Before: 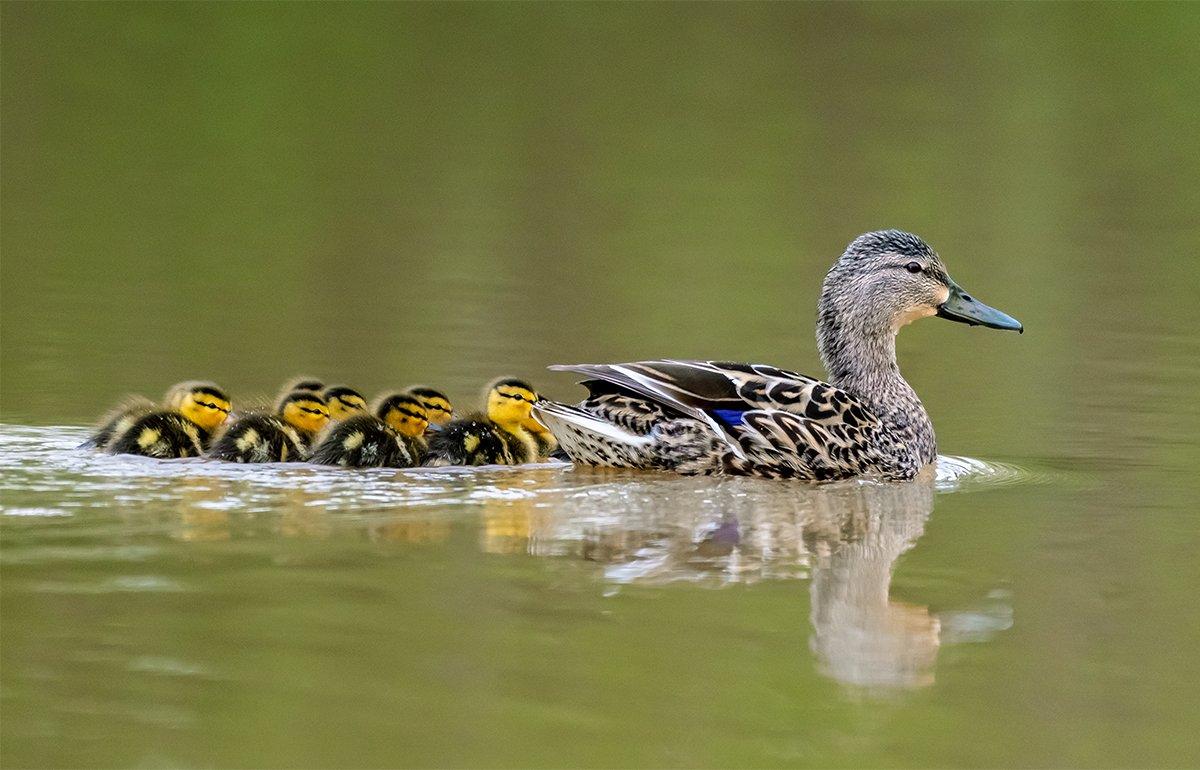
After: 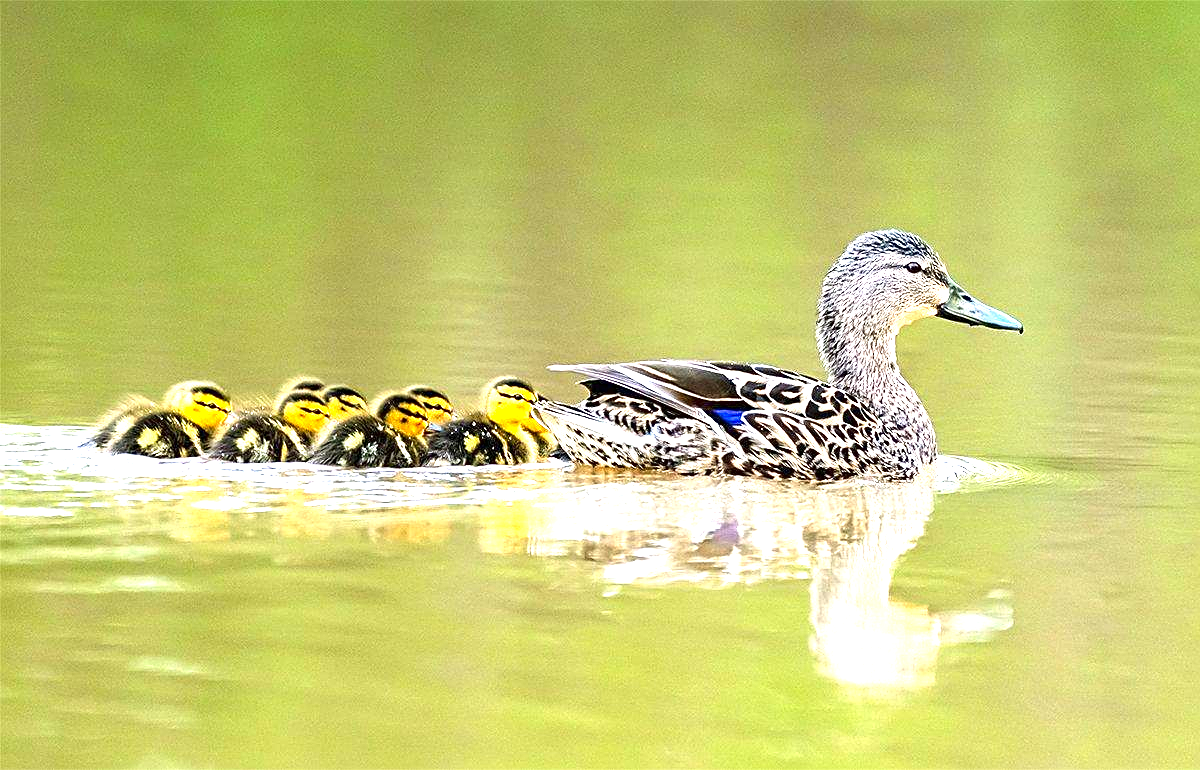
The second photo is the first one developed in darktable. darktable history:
exposure: black level correction 0, exposure 1.7 EV, compensate highlight preservation false
contrast brightness saturation: saturation 0.104
sharpen: on, module defaults
